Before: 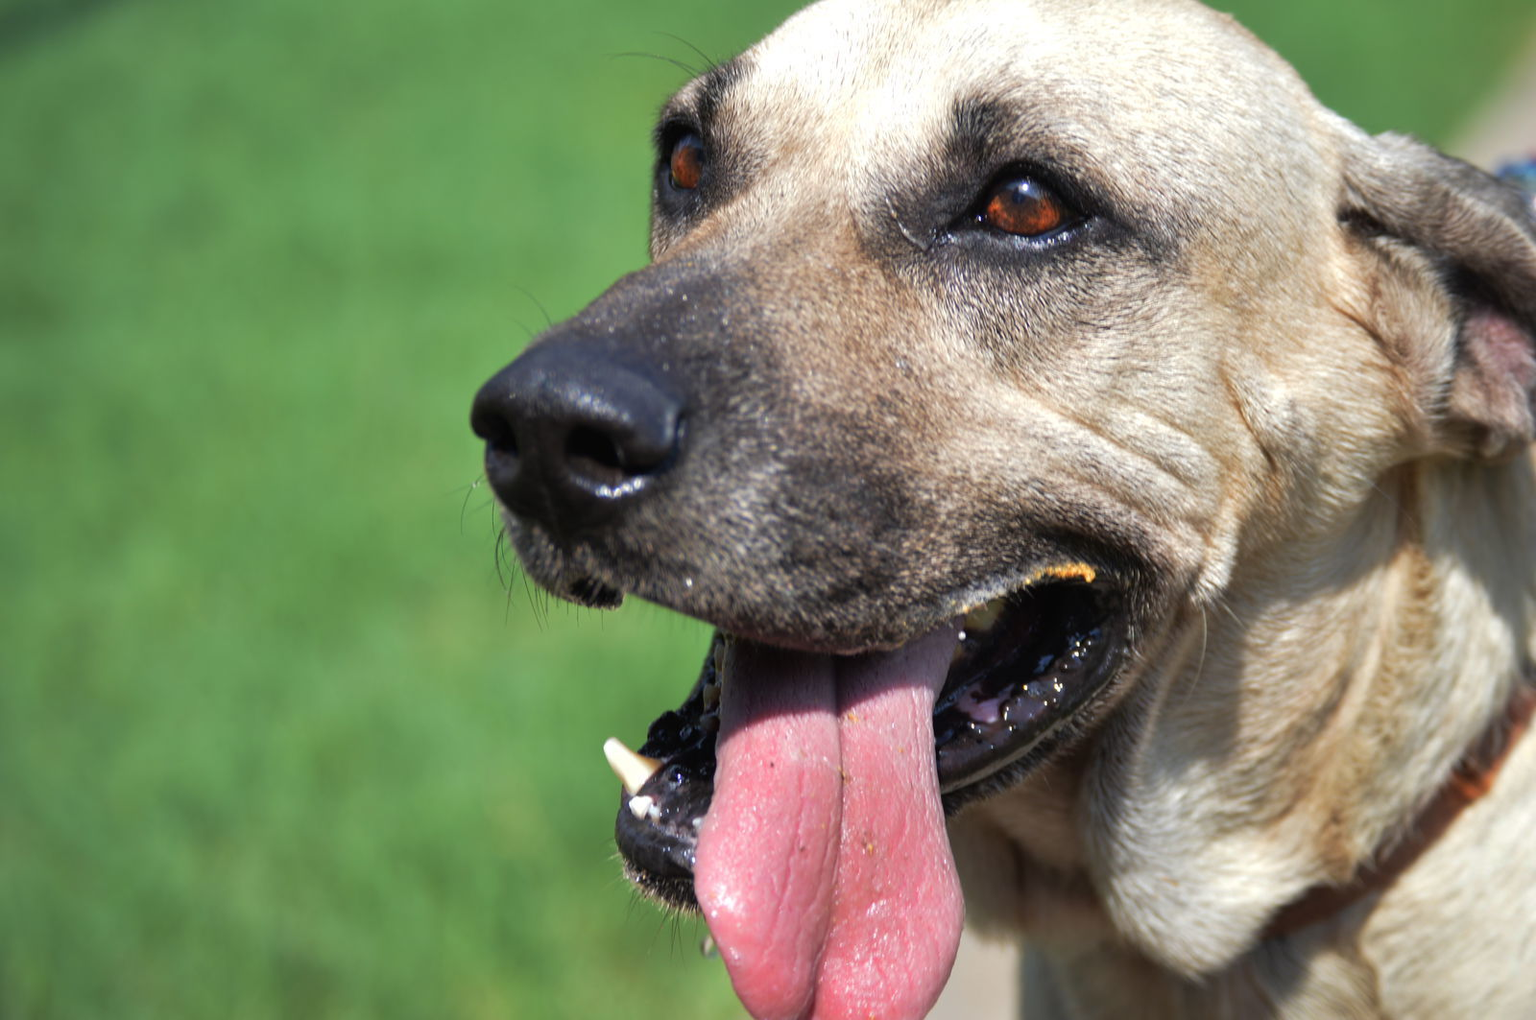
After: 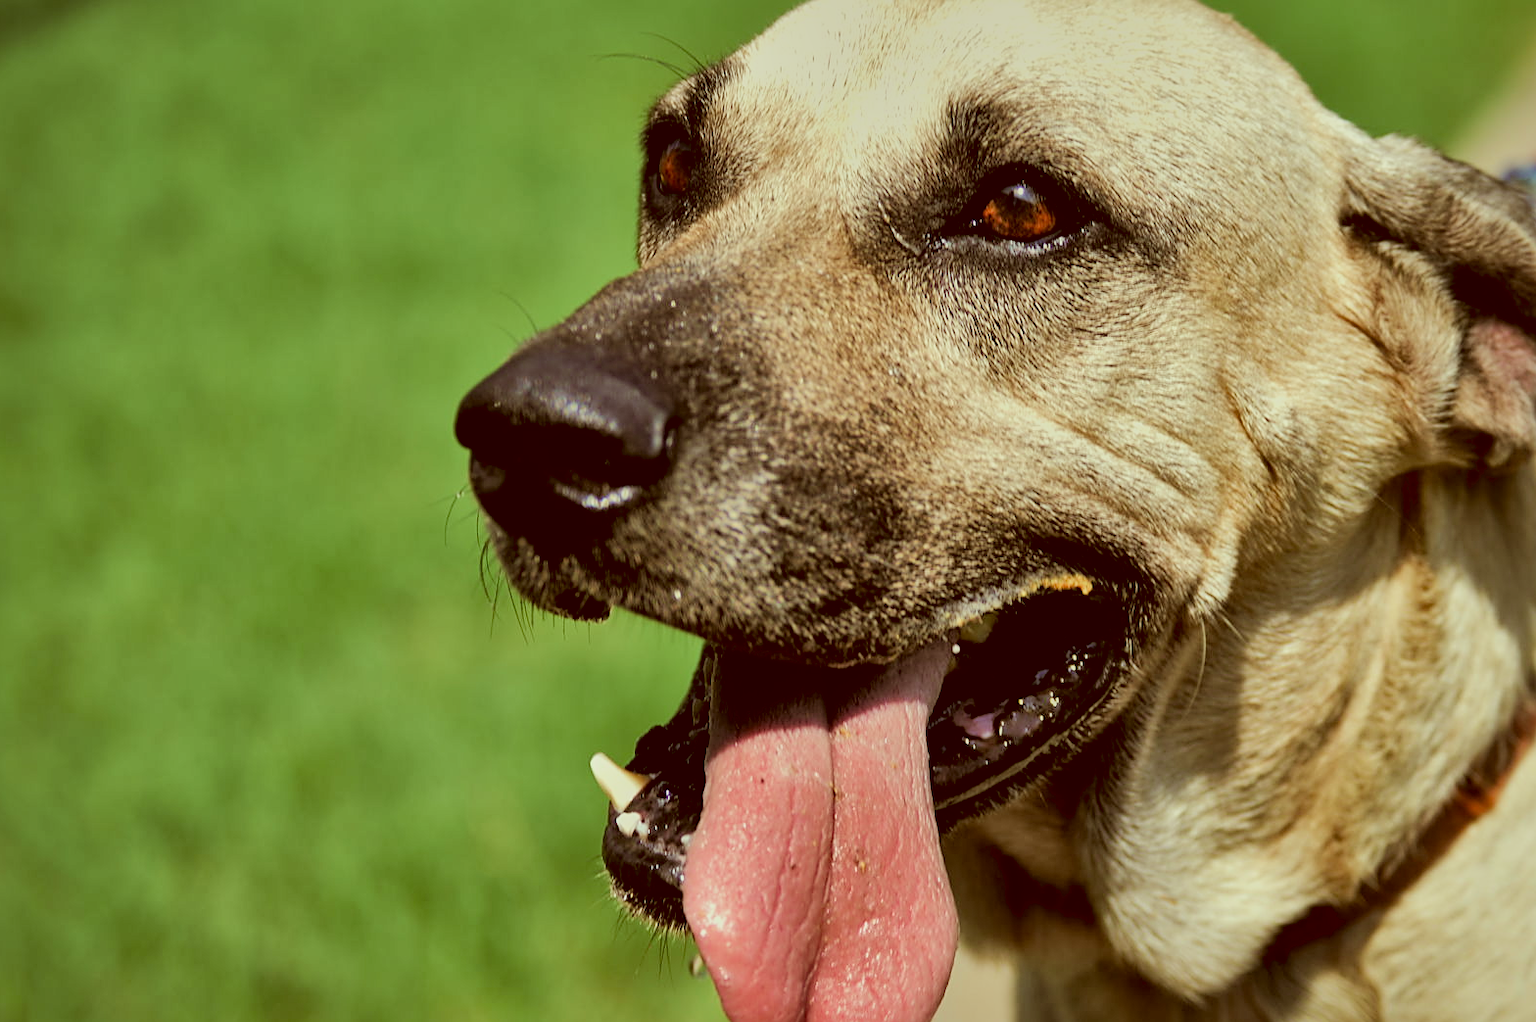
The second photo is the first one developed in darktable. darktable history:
filmic rgb: black relative exposure -6.1 EV, white relative exposure 6.98 EV, hardness 2.24
crop: left 1.666%, right 0.276%, bottom 1.734%
local contrast: mode bilateral grid, contrast 20, coarseness 49, detail 172%, midtone range 0.2
color correction: highlights a* -6.14, highlights b* 9.37, shadows a* 10.76, shadows b* 23.38
sharpen: on, module defaults
velvia: on, module defaults
